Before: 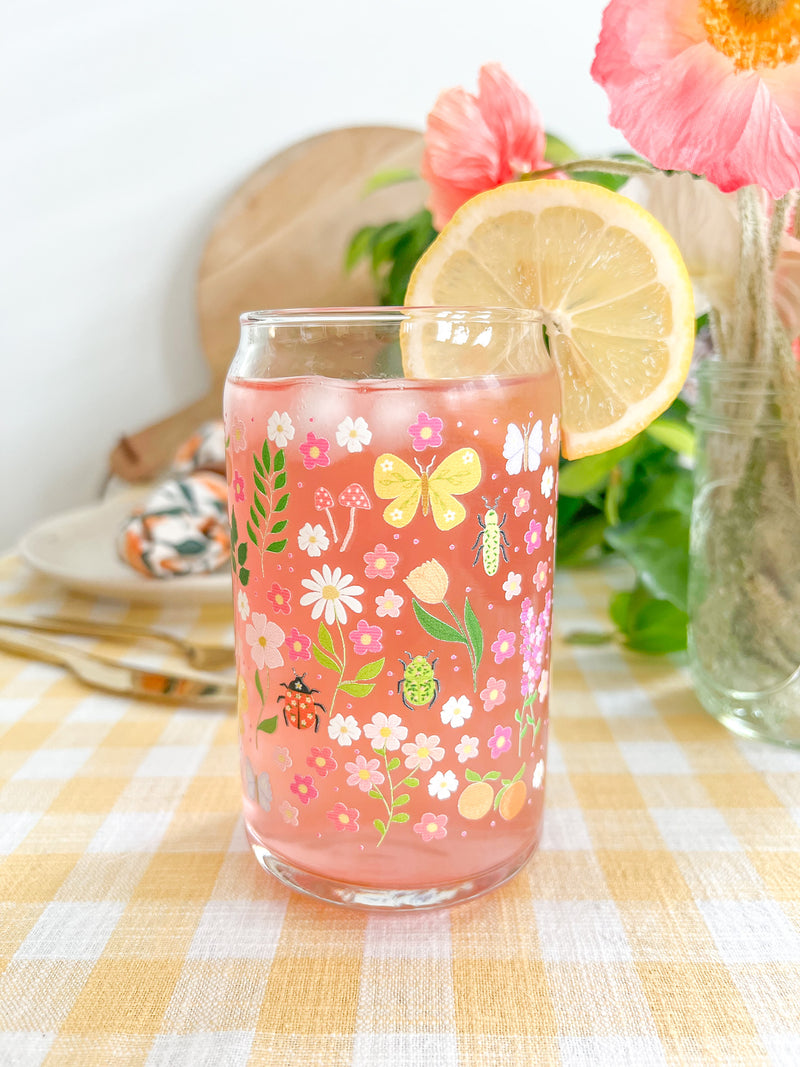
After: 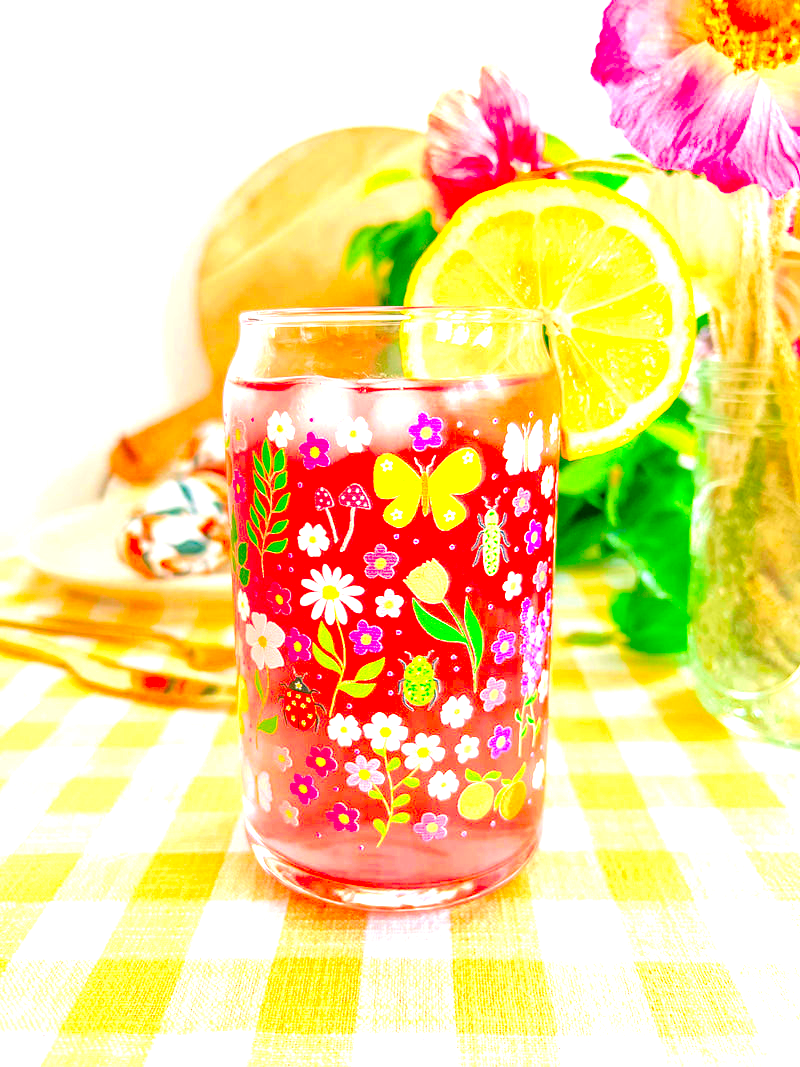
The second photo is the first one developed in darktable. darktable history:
color correction: highlights a* 1.59, highlights b* -1.7, saturation 2.48
exposure: black level correction 0.001, exposure 0.955 EV, compensate exposure bias true, compensate highlight preservation false
